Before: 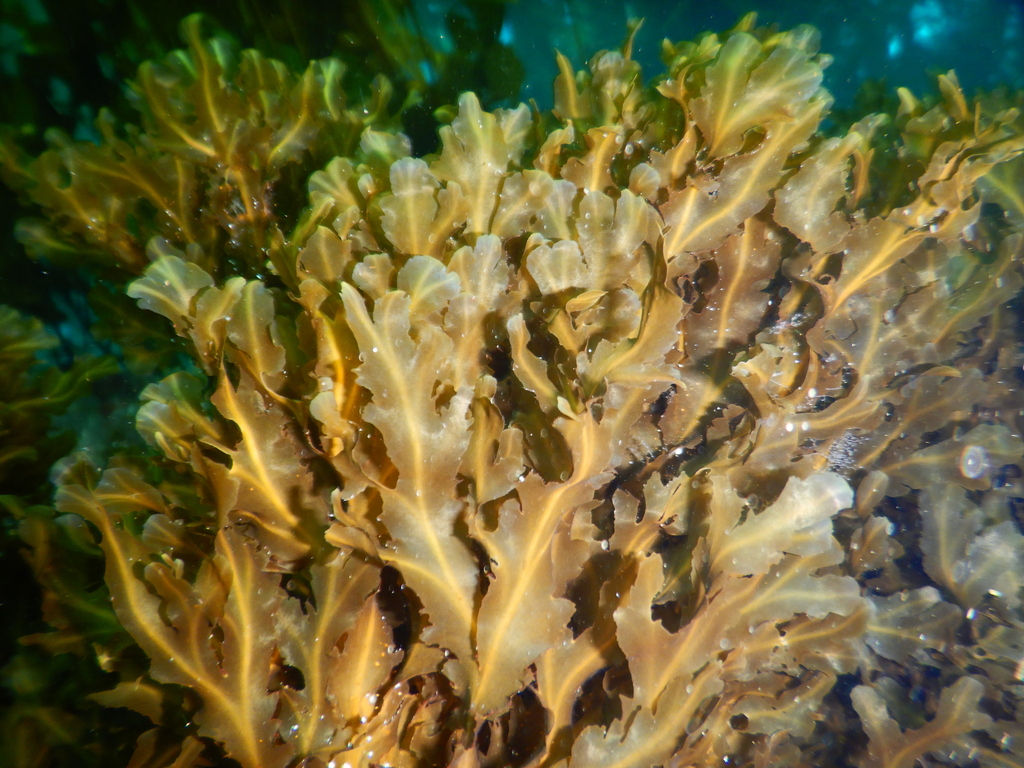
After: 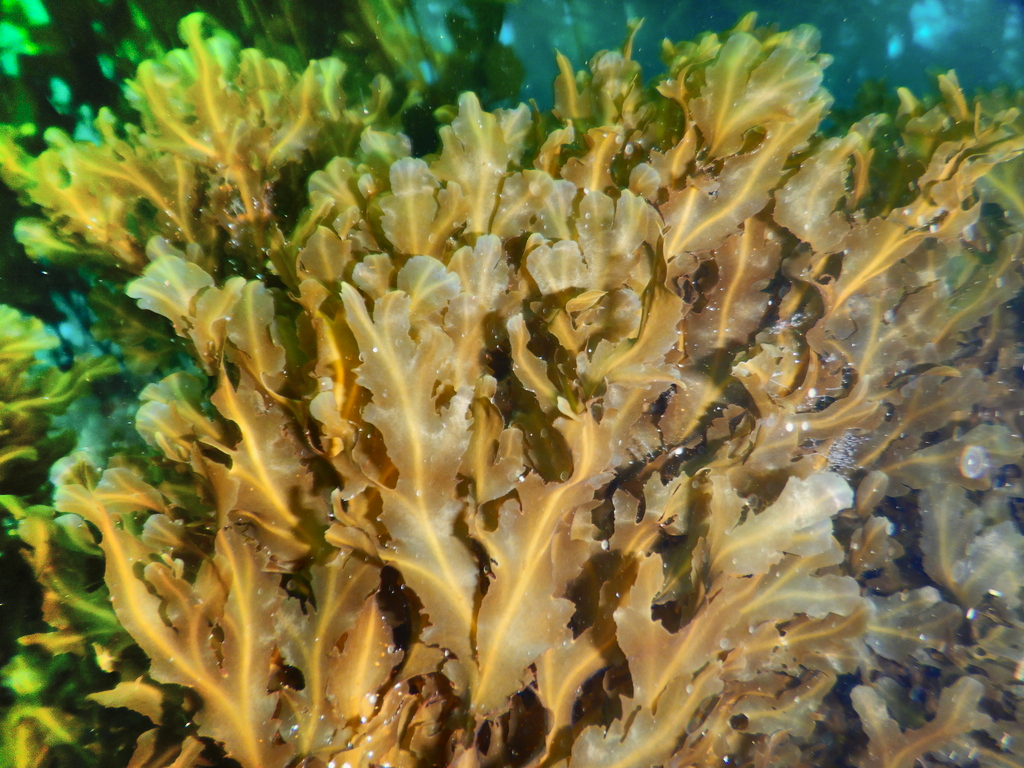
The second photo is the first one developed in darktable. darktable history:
shadows and highlights: radius 123.58, shadows 99.39, white point adjustment -2.98, highlights -99.19, soften with gaussian
